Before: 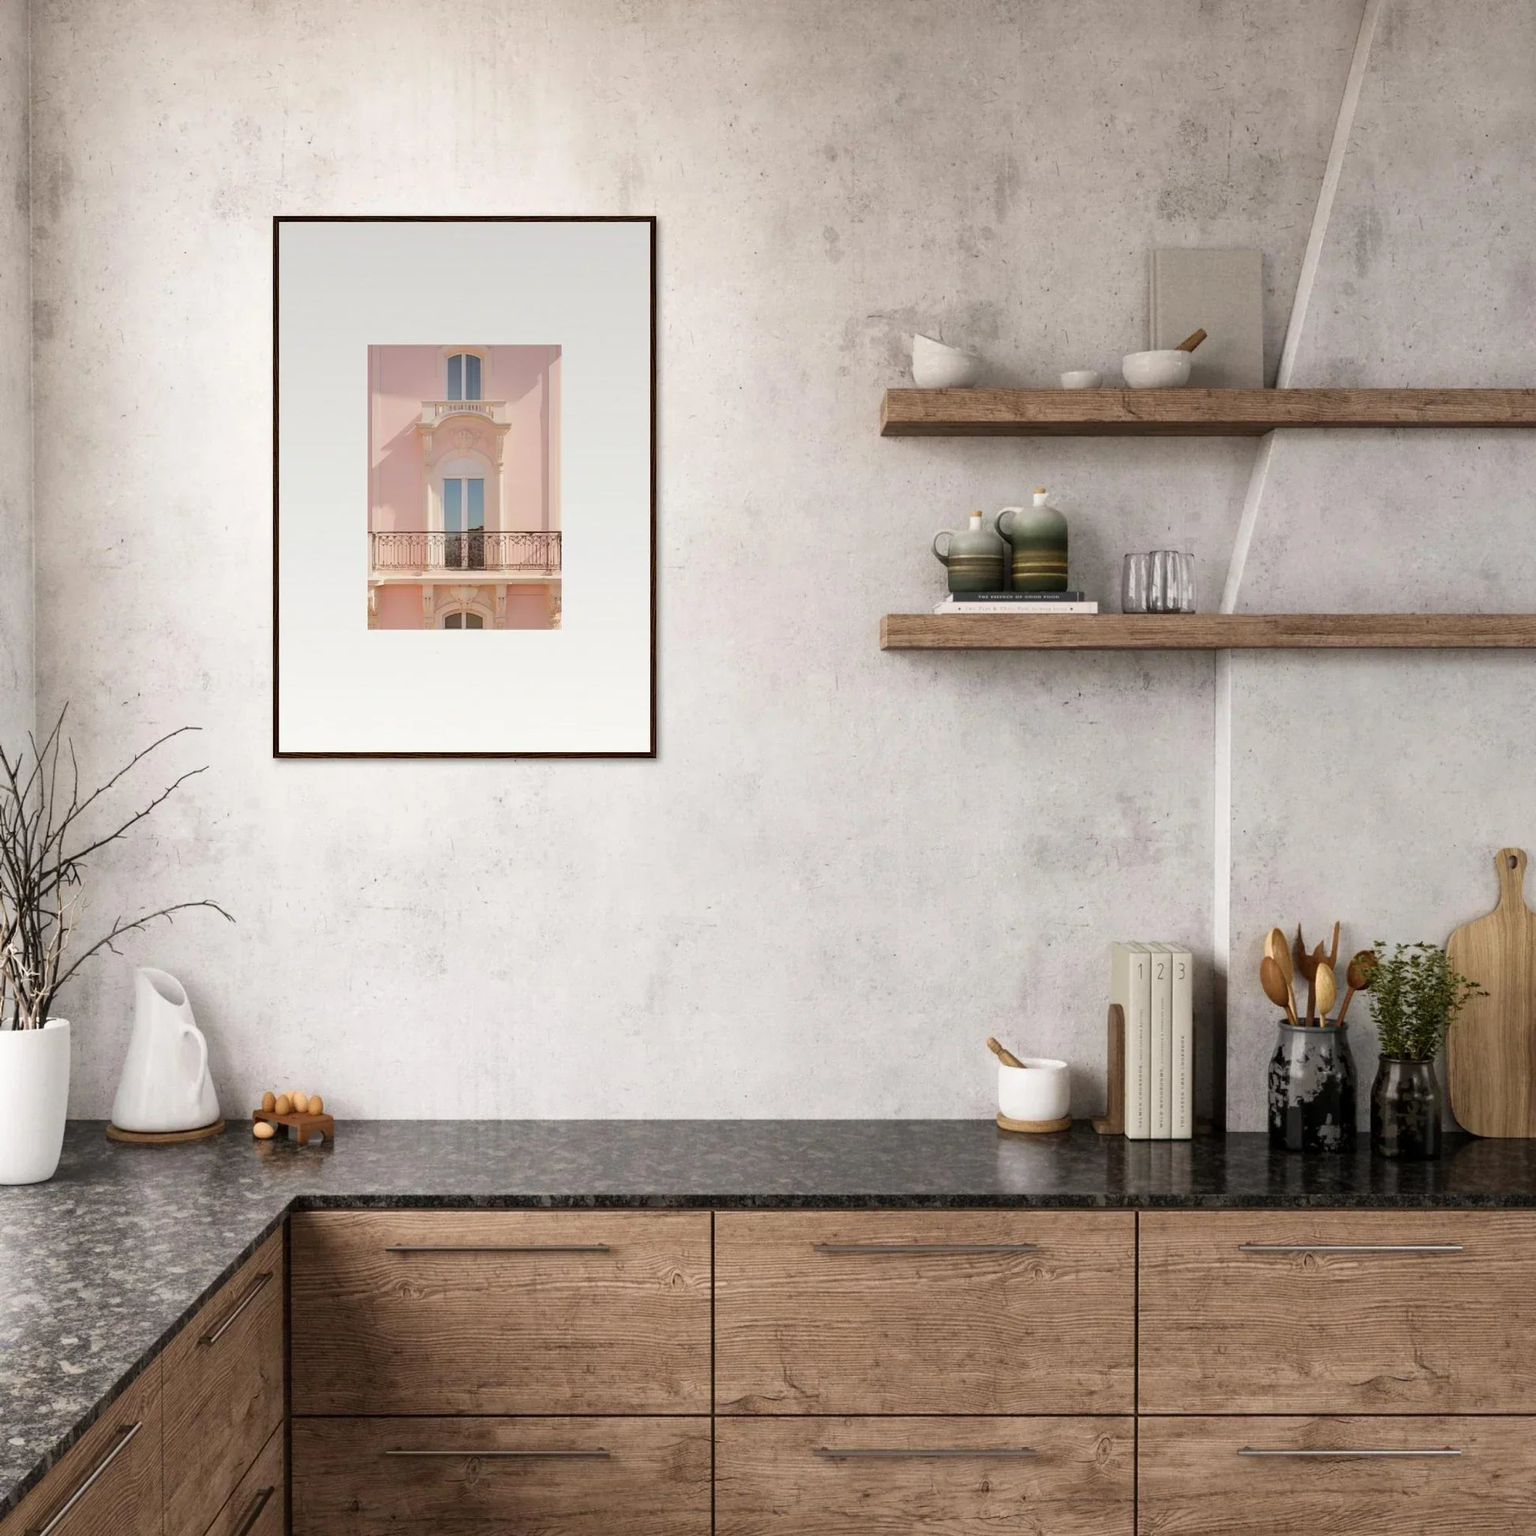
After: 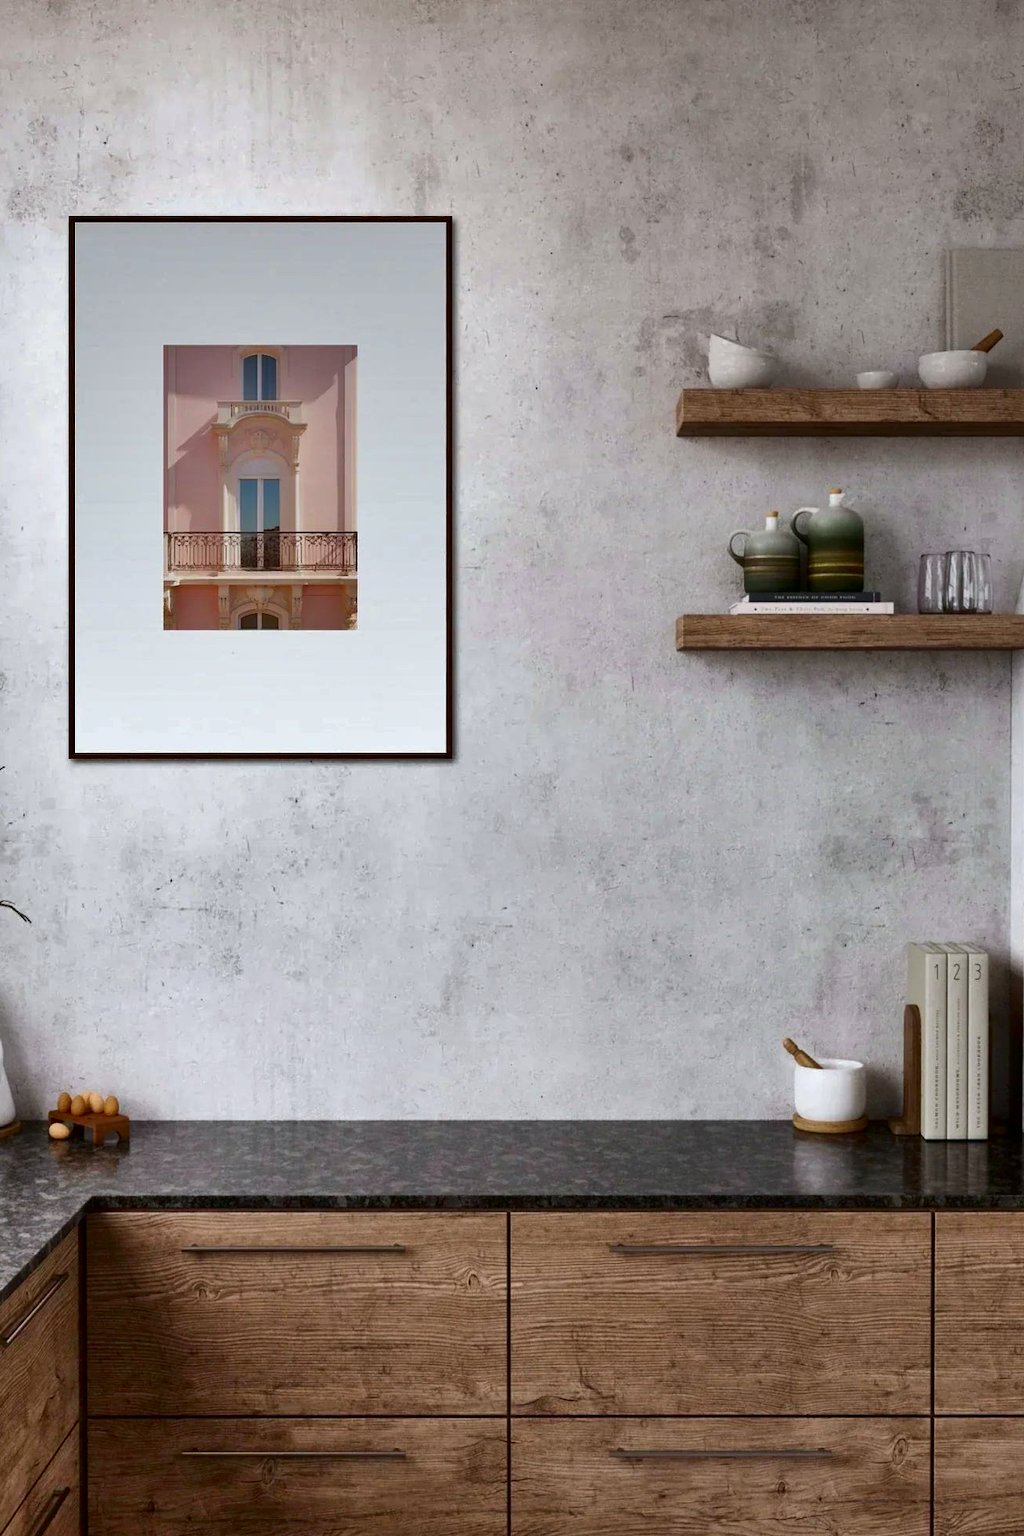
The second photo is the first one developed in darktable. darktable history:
crop and rotate: left 13.342%, right 19.991%
contrast brightness saturation: brightness -0.25, saturation 0.2
shadows and highlights: soften with gaussian
color calibration: x 0.355, y 0.367, temperature 4700.38 K
